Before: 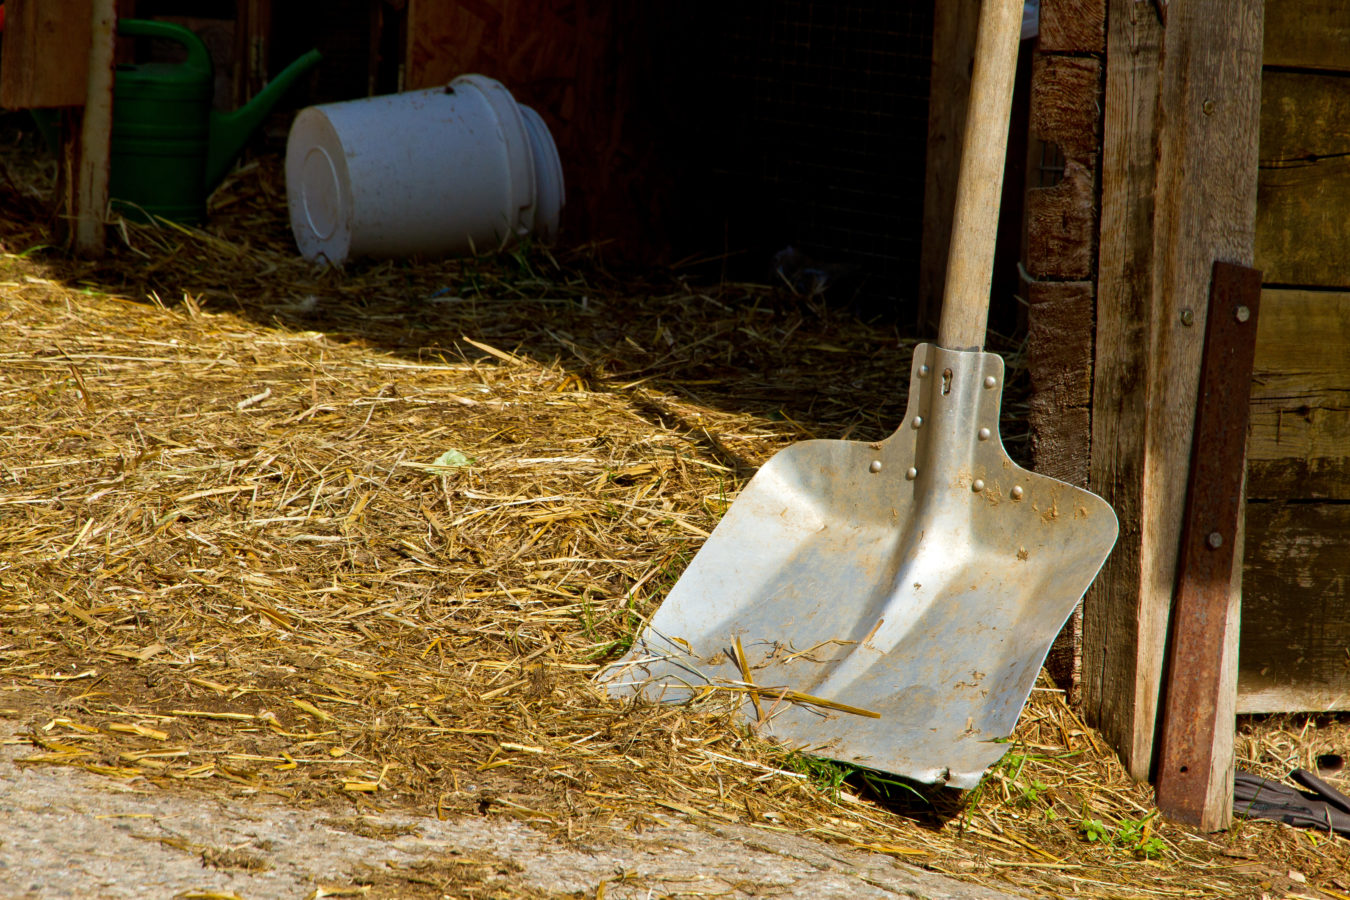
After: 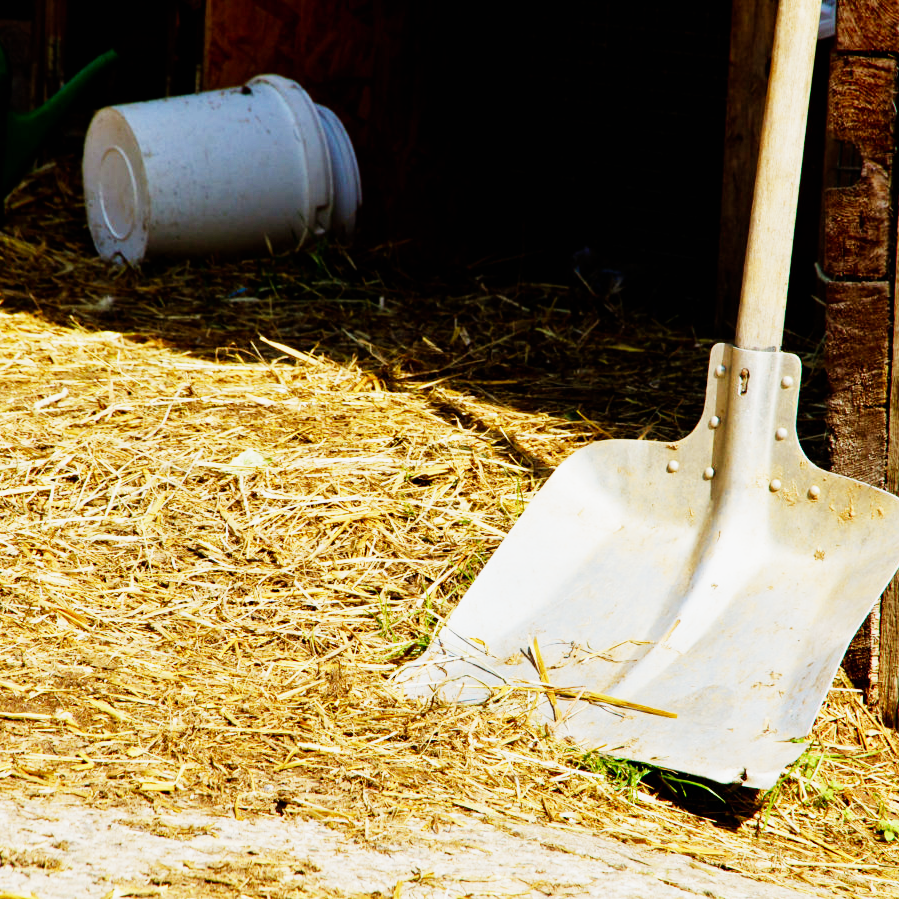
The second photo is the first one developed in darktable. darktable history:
sigmoid: contrast 1.81, skew -0.21, preserve hue 0%, red attenuation 0.1, red rotation 0.035, green attenuation 0.1, green rotation -0.017, blue attenuation 0.15, blue rotation -0.052, base primaries Rec2020
crop and rotate: left 15.055%, right 18.278%
exposure: black level correction 0, exposure 1.4 EV, compensate highlight preservation false
